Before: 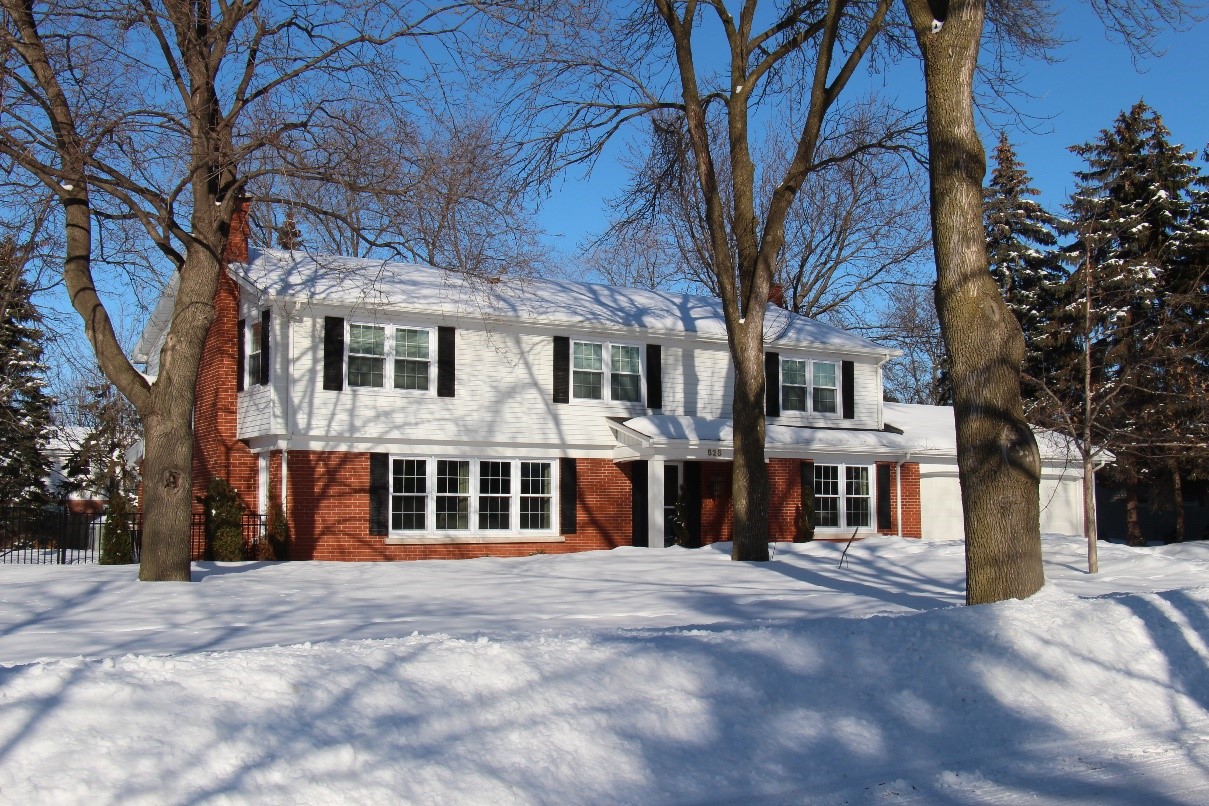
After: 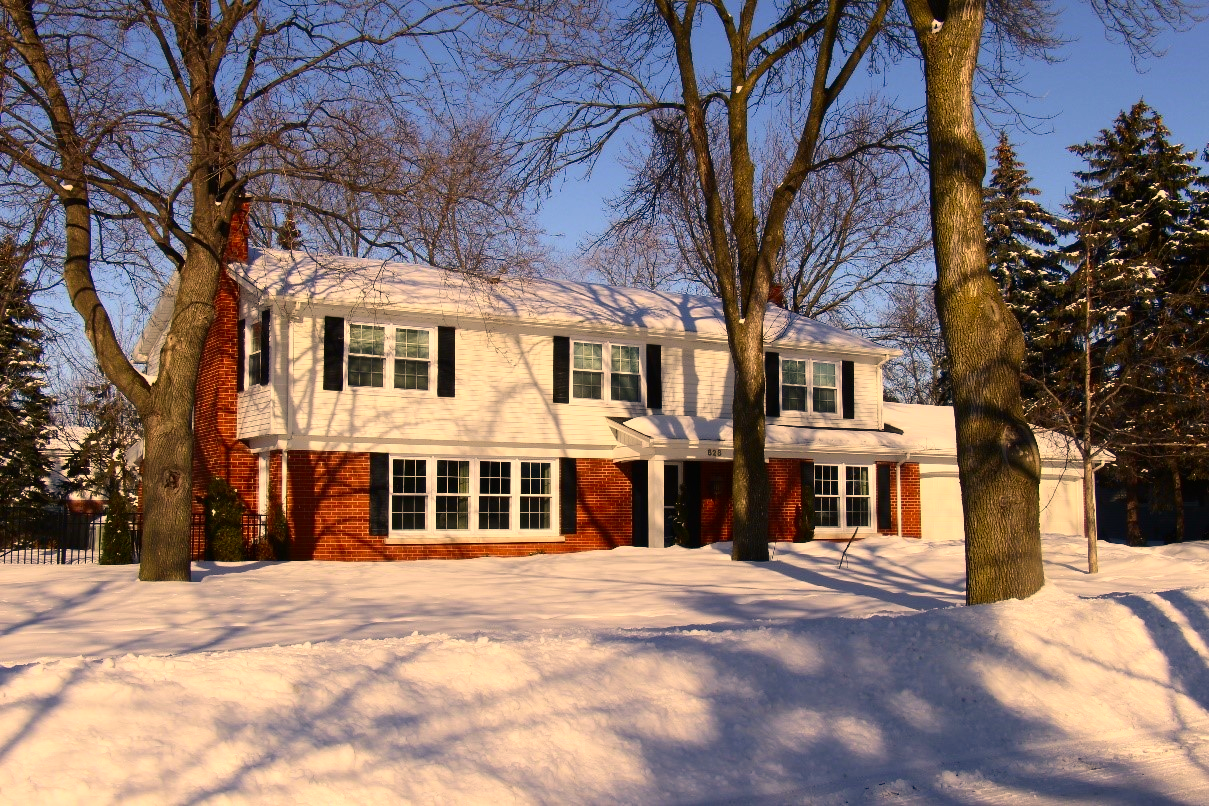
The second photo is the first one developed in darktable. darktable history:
contrast brightness saturation: contrast 0.18, saturation 0.3
color correction: highlights a* 15, highlights b* 31.55
